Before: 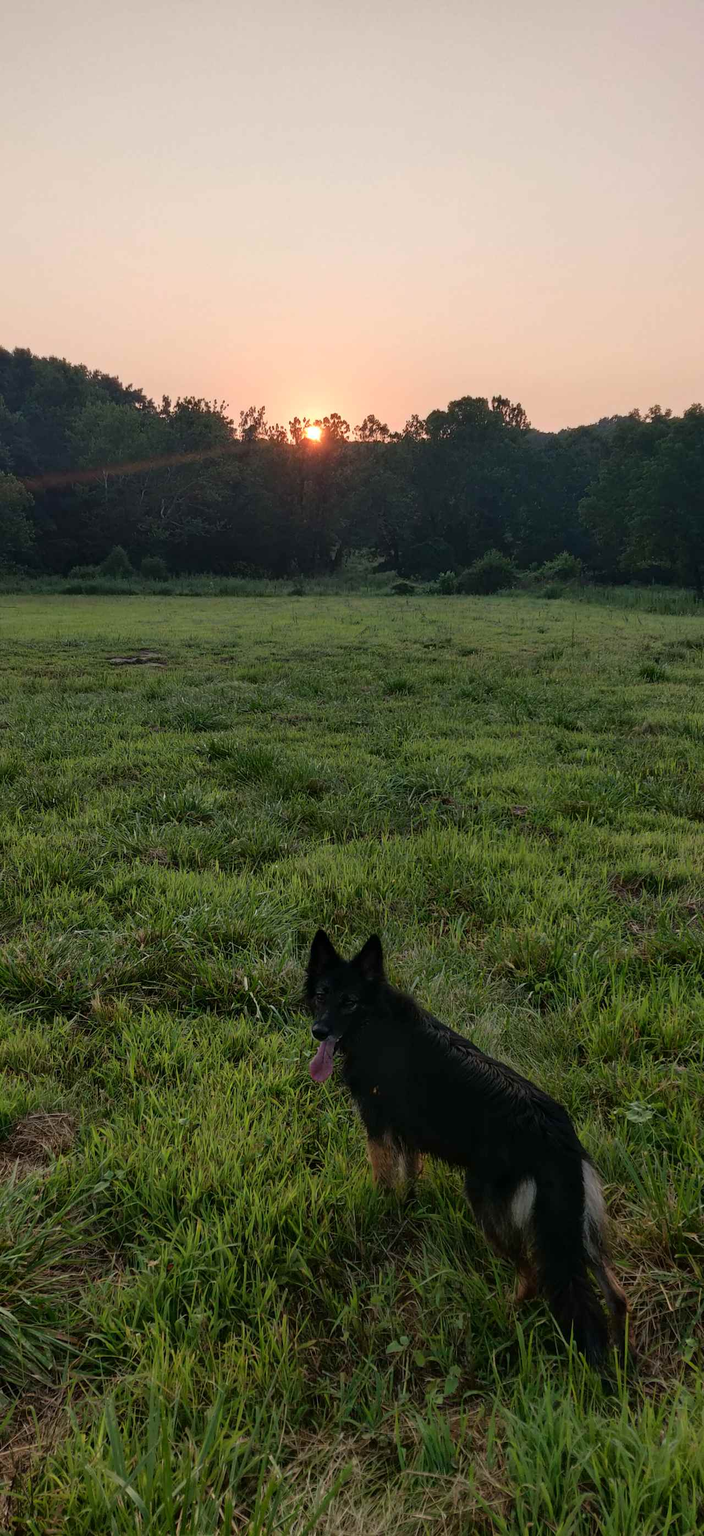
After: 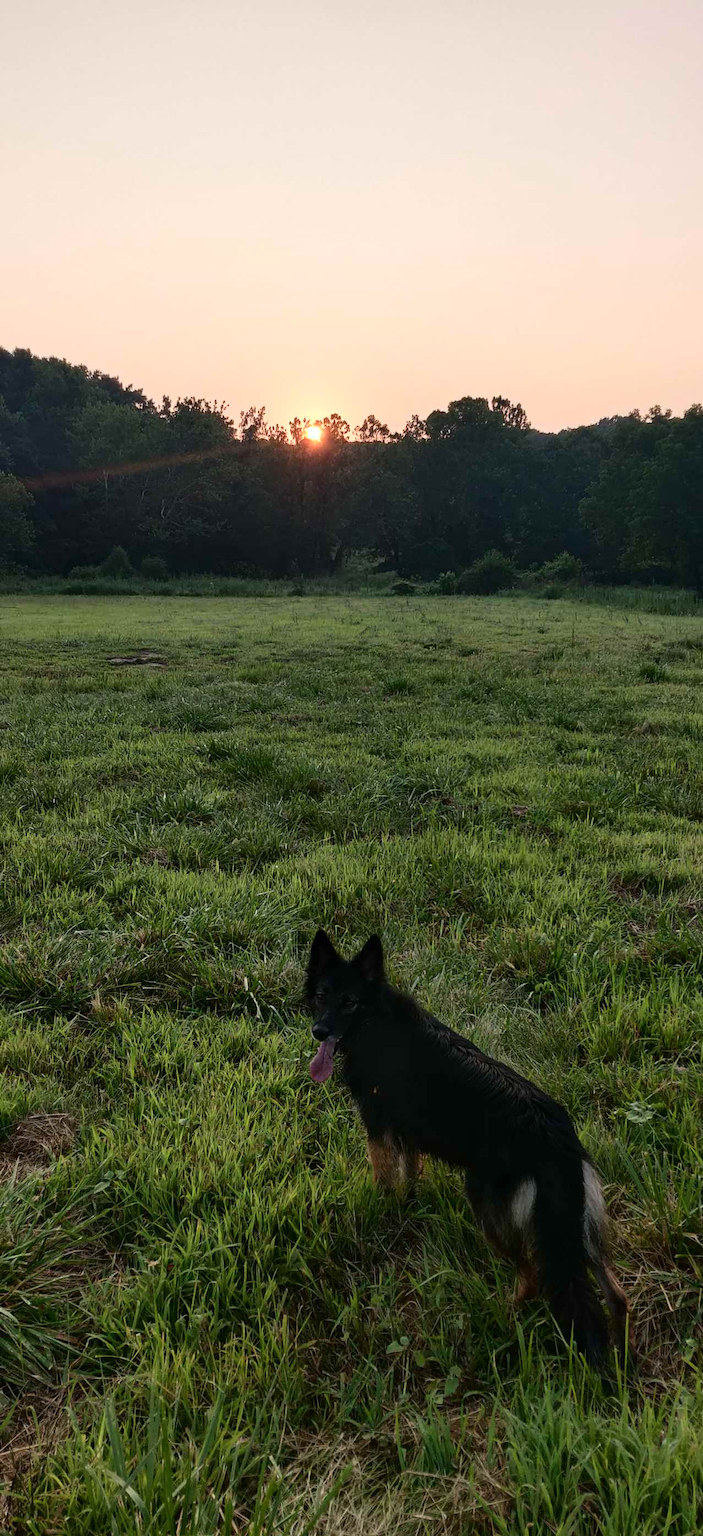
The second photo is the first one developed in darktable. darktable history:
contrast brightness saturation: contrast 0.241, brightness 0.086
